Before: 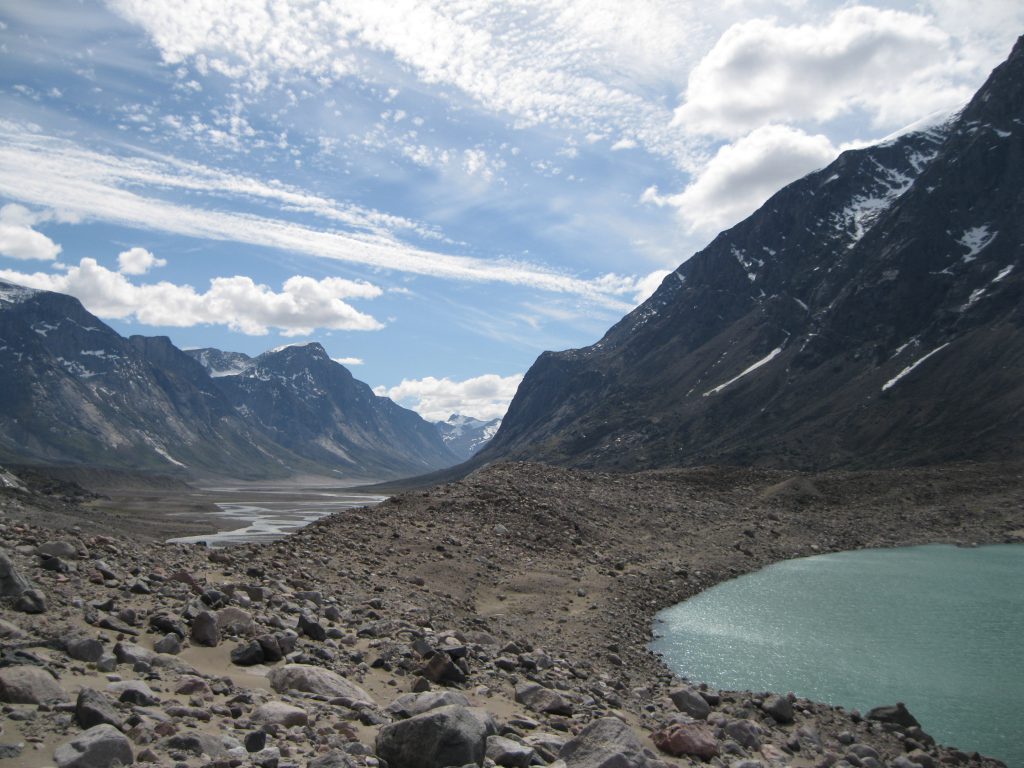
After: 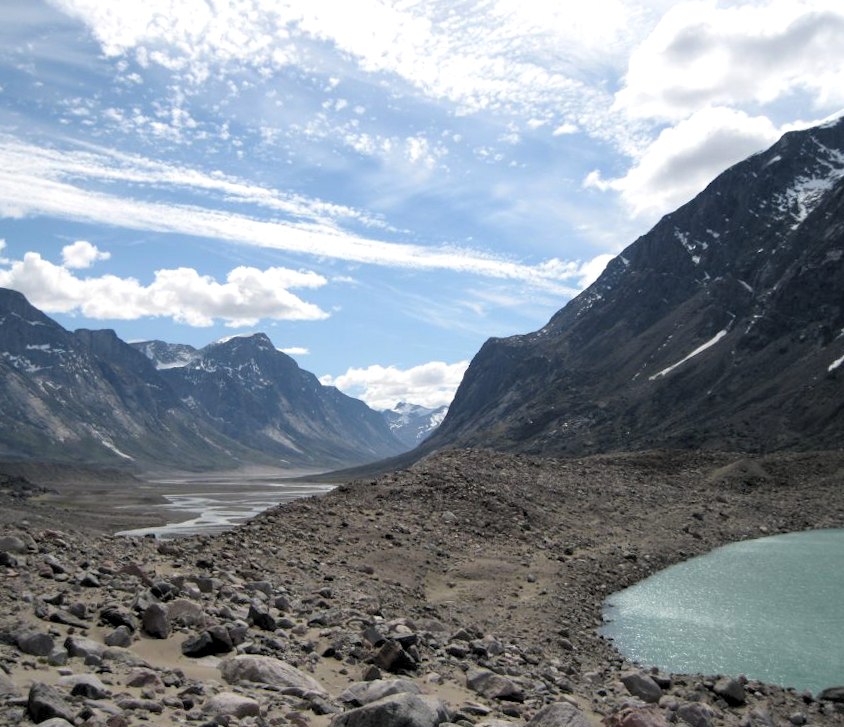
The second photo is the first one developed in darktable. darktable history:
crop and rotate: angle 1°, left 4.281%, top 0.642%, right 11.383%, bottom 2.486%
rgb levels: levels [[0.01, 0.419, 0.839], [0, 0.5, 1], [0, 0.5, 1]]
